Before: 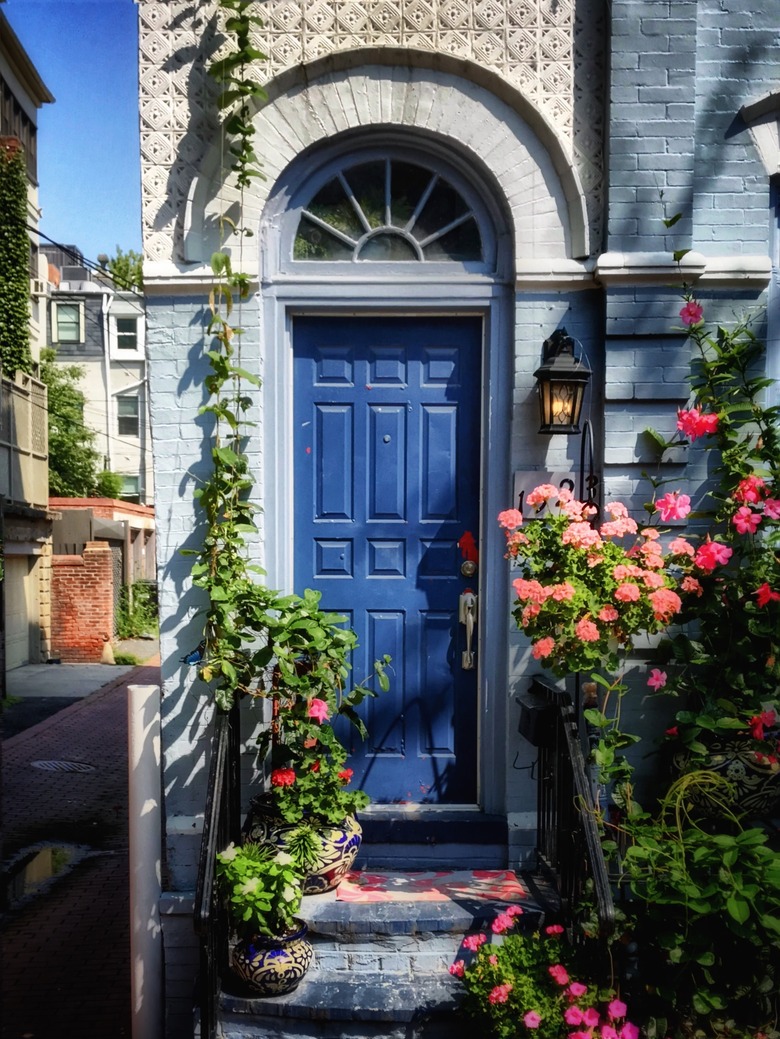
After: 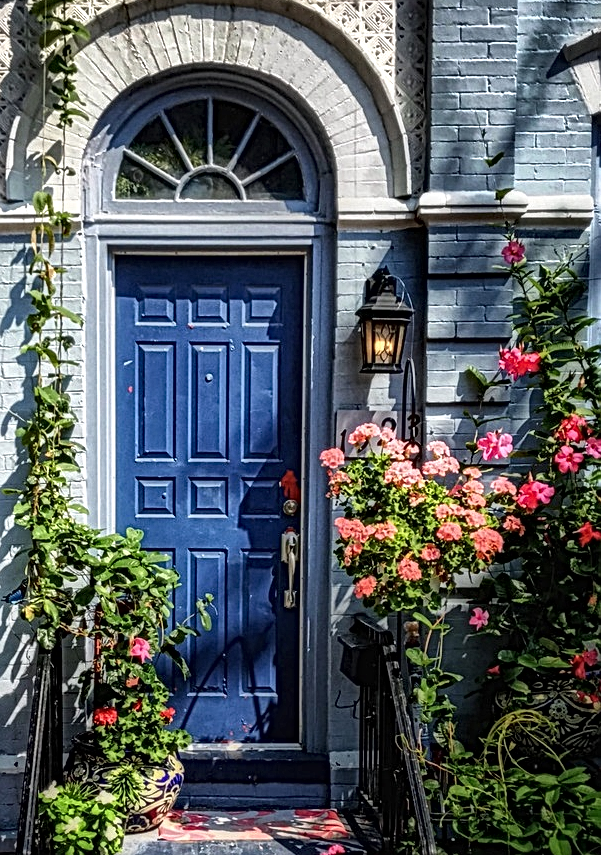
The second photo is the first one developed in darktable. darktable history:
crop: left 22.859%, top 5.922%, bottom 11.693%
local contrast: mode bilateral grid, contrast 21, coarseness 3, detail 298%, midtone range 0.2
